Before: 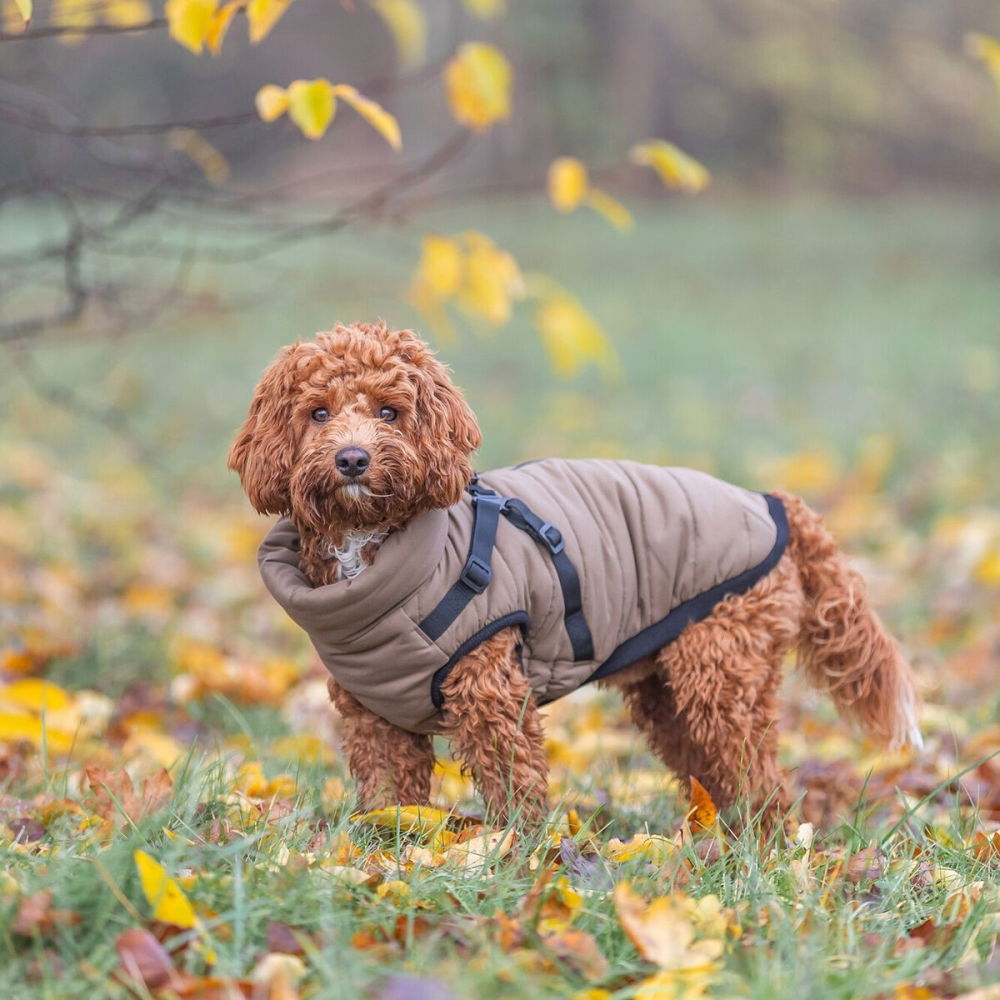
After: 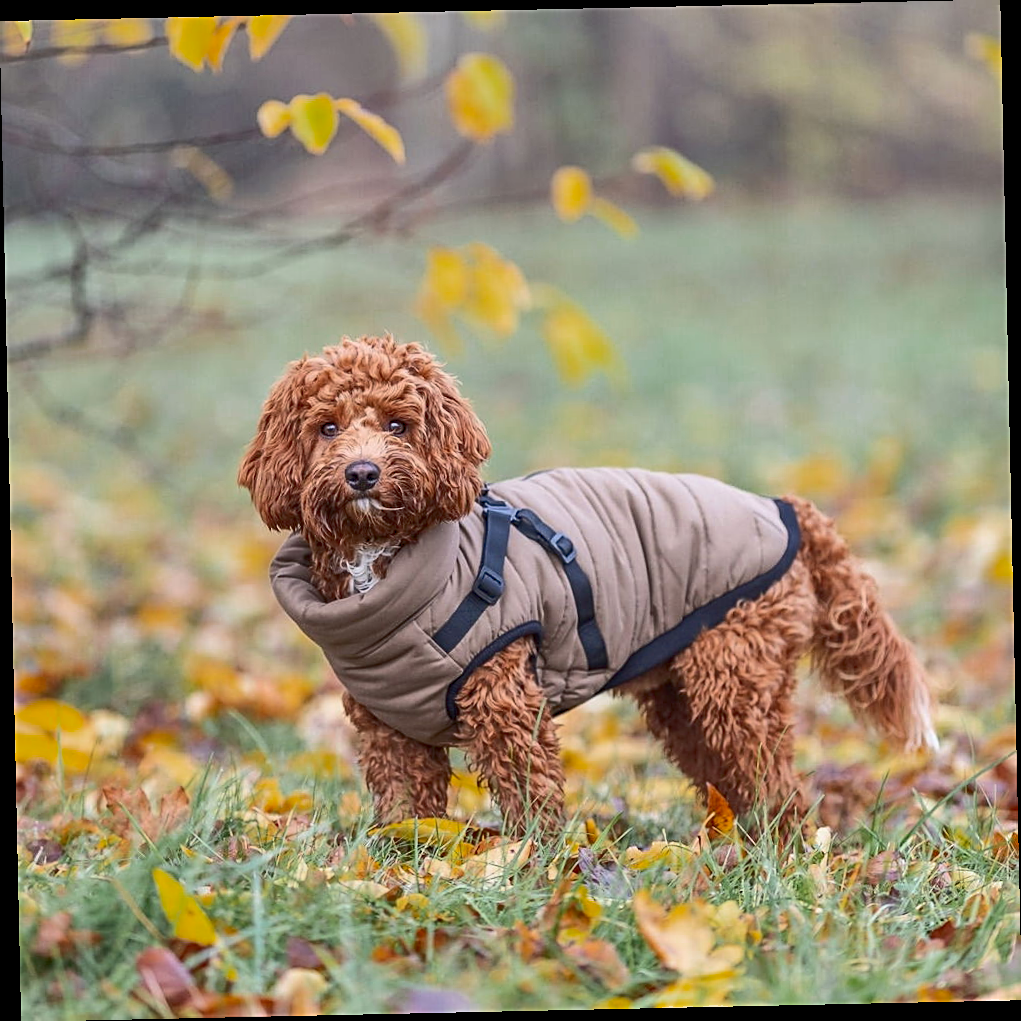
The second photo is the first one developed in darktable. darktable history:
white balance: red 1, blue 1
shadows and highlights: on, module defaults
contrast brightness saturation: contrast 0.28
rotate and perspective: rotation -1.24°, automatic cropping off
sharpen: on, module defaults
color zones: curves: ch0 [(0, 0.425) (0.143, 0.422) (0.286, 0.42) (0.429, 0.419) (0.571, 0.419) (0.714, 0.42) (0.857, 0.422) (1, 0.425)]
